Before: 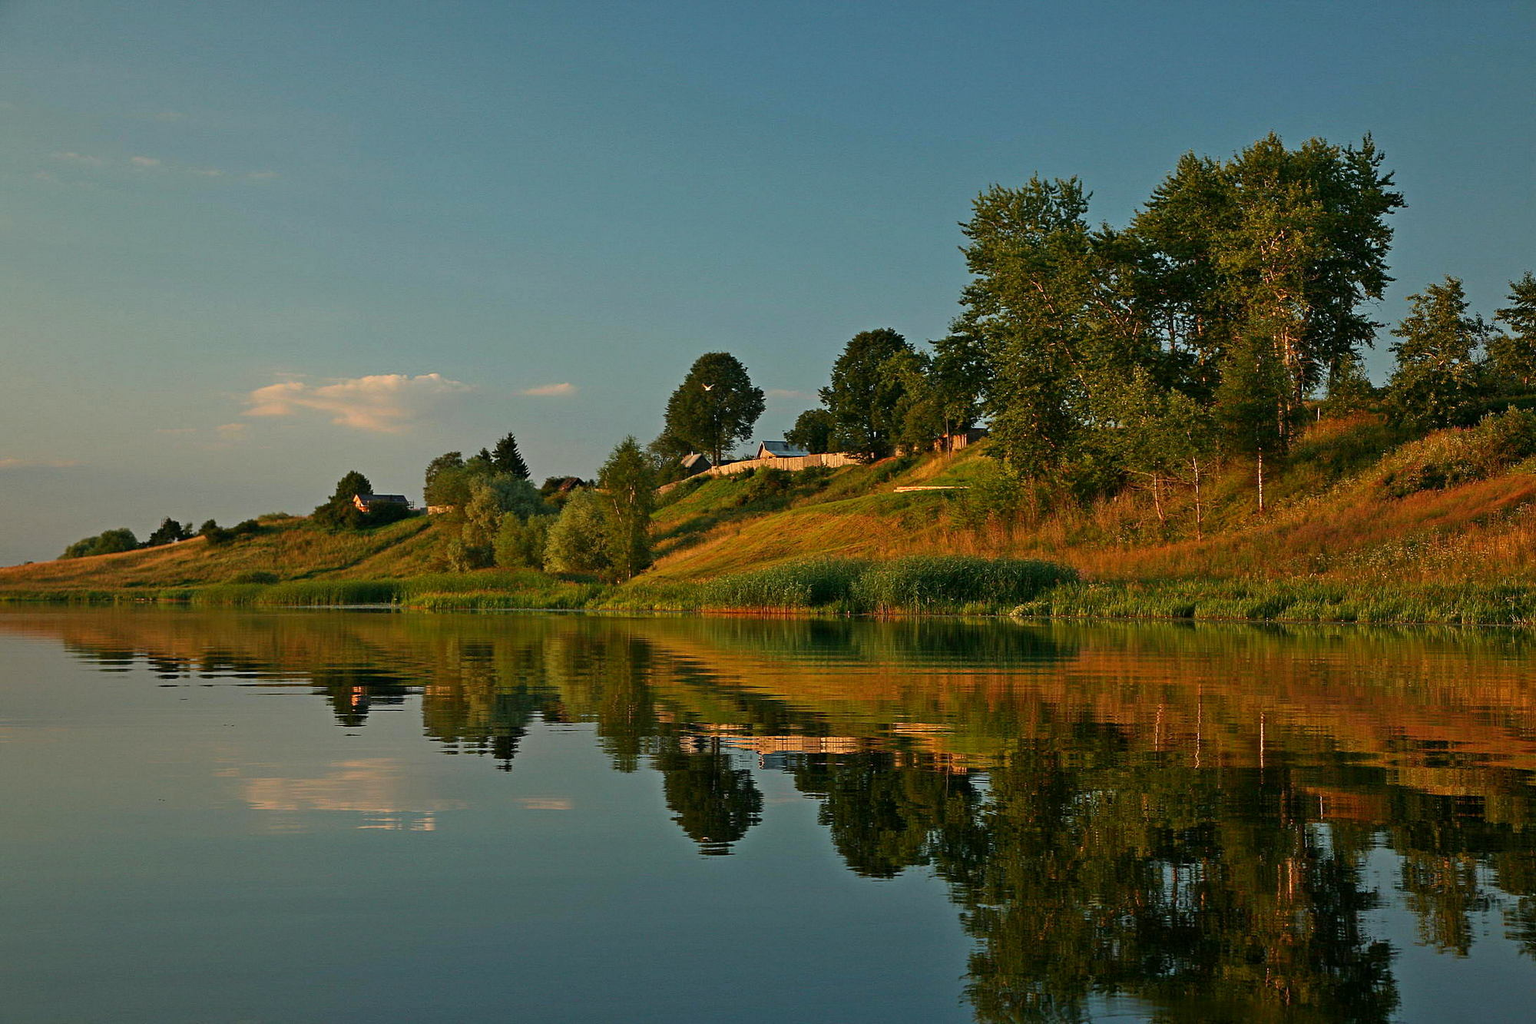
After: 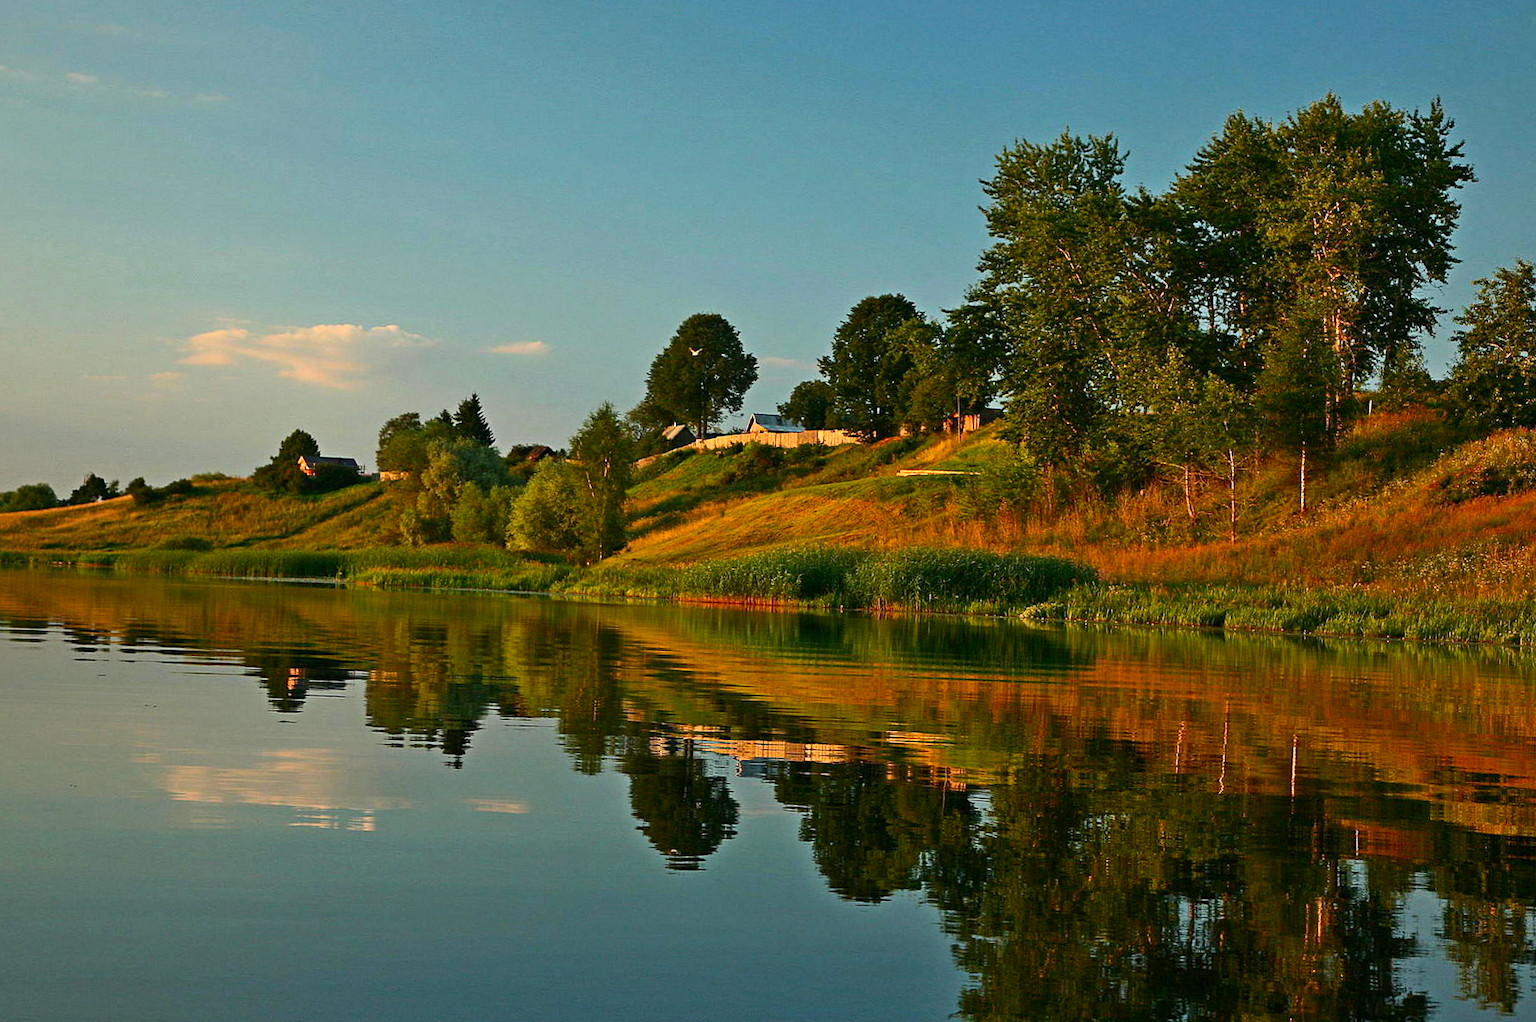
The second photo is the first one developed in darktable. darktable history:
contrast brightness saturation: contrast 0.229, brightness 0.112, saturation 0.292
crop and rotate: angle -2.16°, left 3.084%, top 4.234%, right 1.572%, bottom 0.625%
